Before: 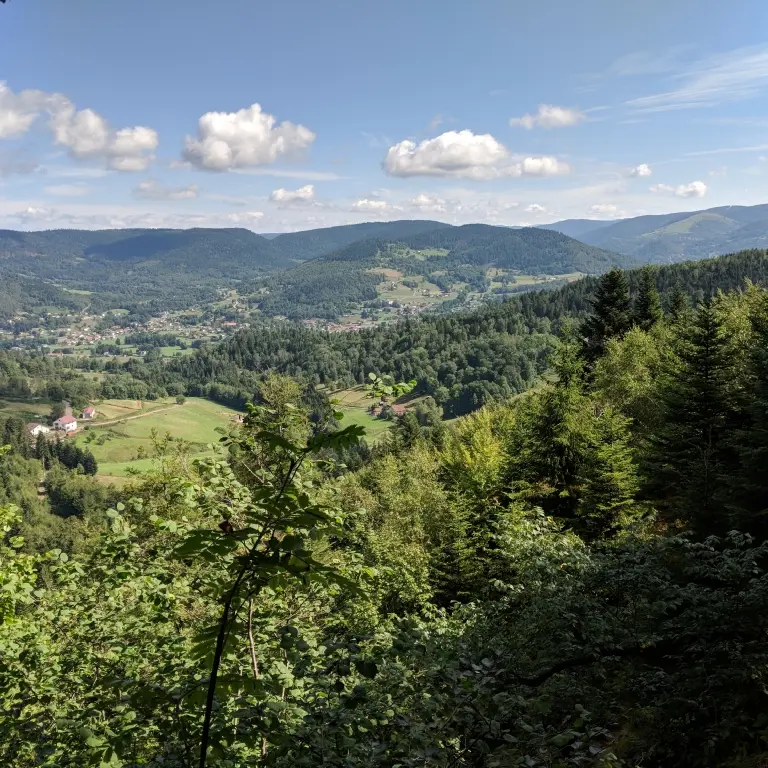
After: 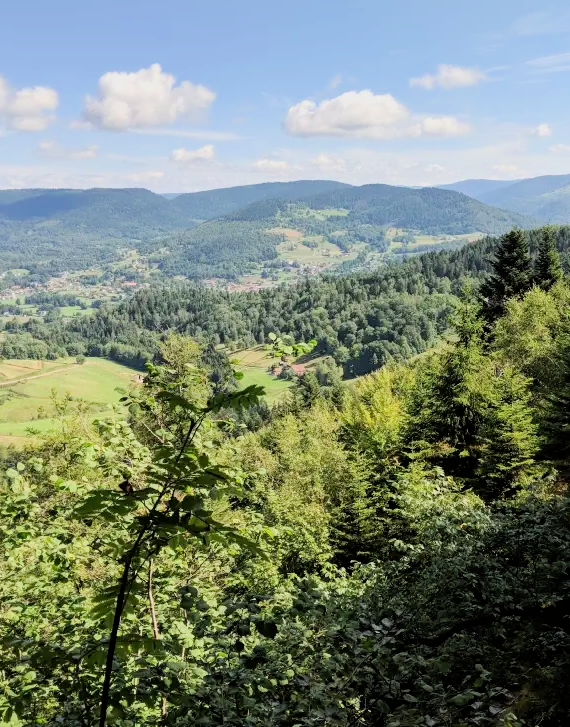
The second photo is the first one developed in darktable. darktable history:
exposure: black level correction 0, exposure 1.1 EV, compensate highlight preservation false
filmic rgb: black relative exposure -7.15 EV, white relative exposure 5.36 EV, hardness 3.02, color science v6 (2022)
bloom: size 13.65%, threshold 98.39%, strength 4.82%
crop and rotate: left 13.15%, top 5.251%, right 12.609%
